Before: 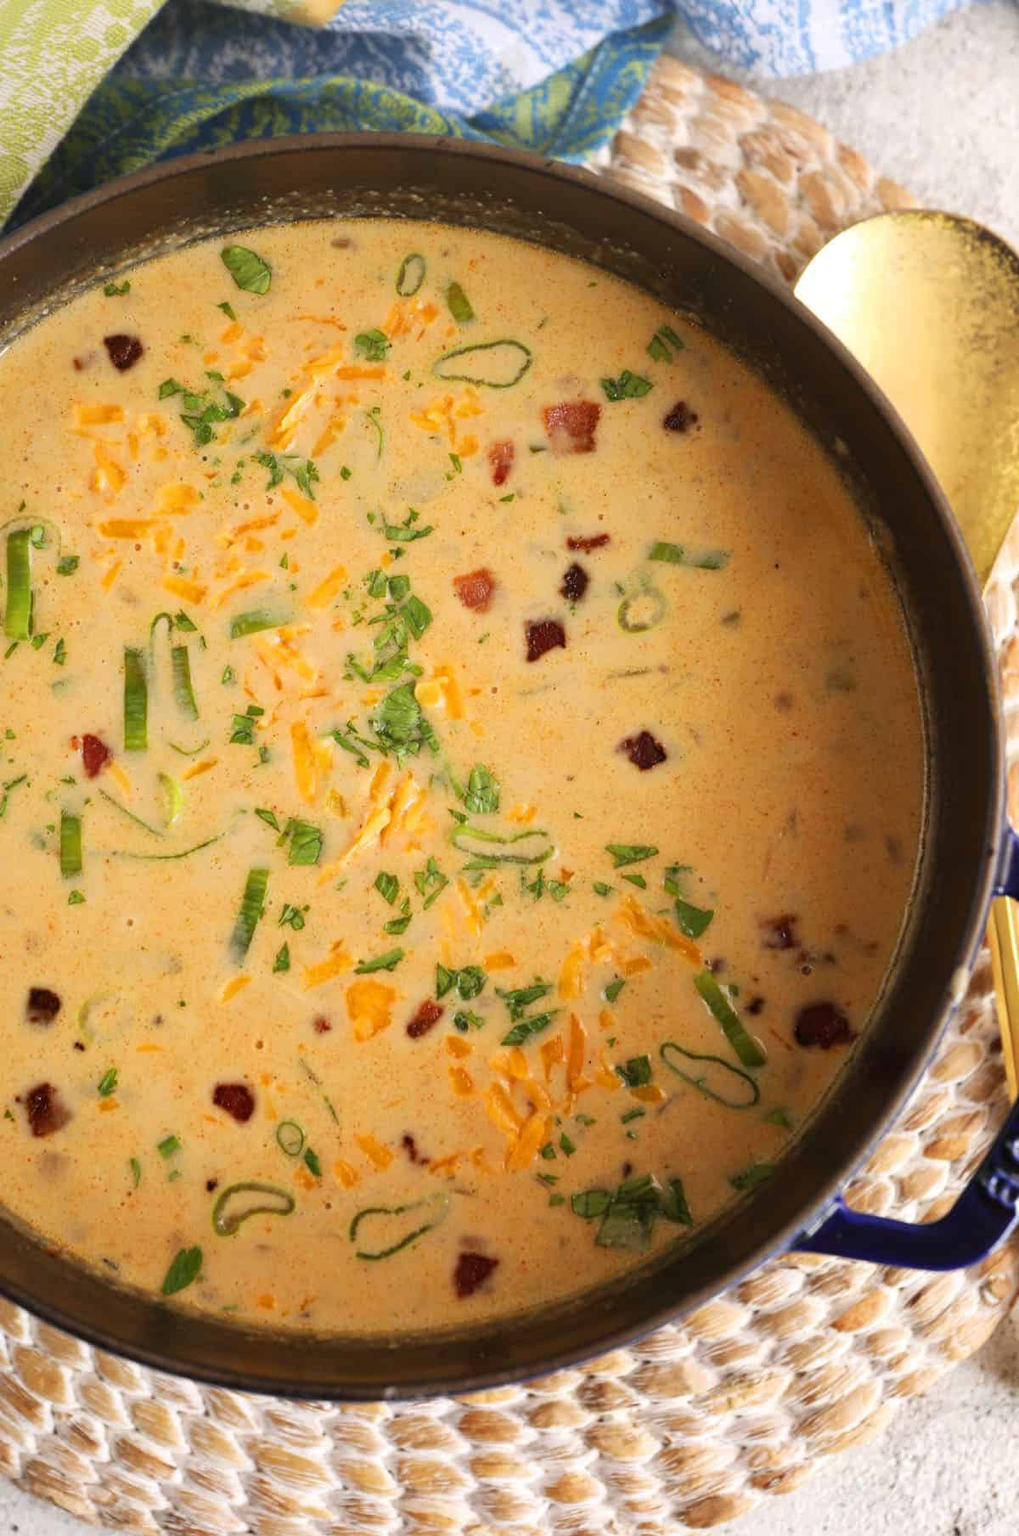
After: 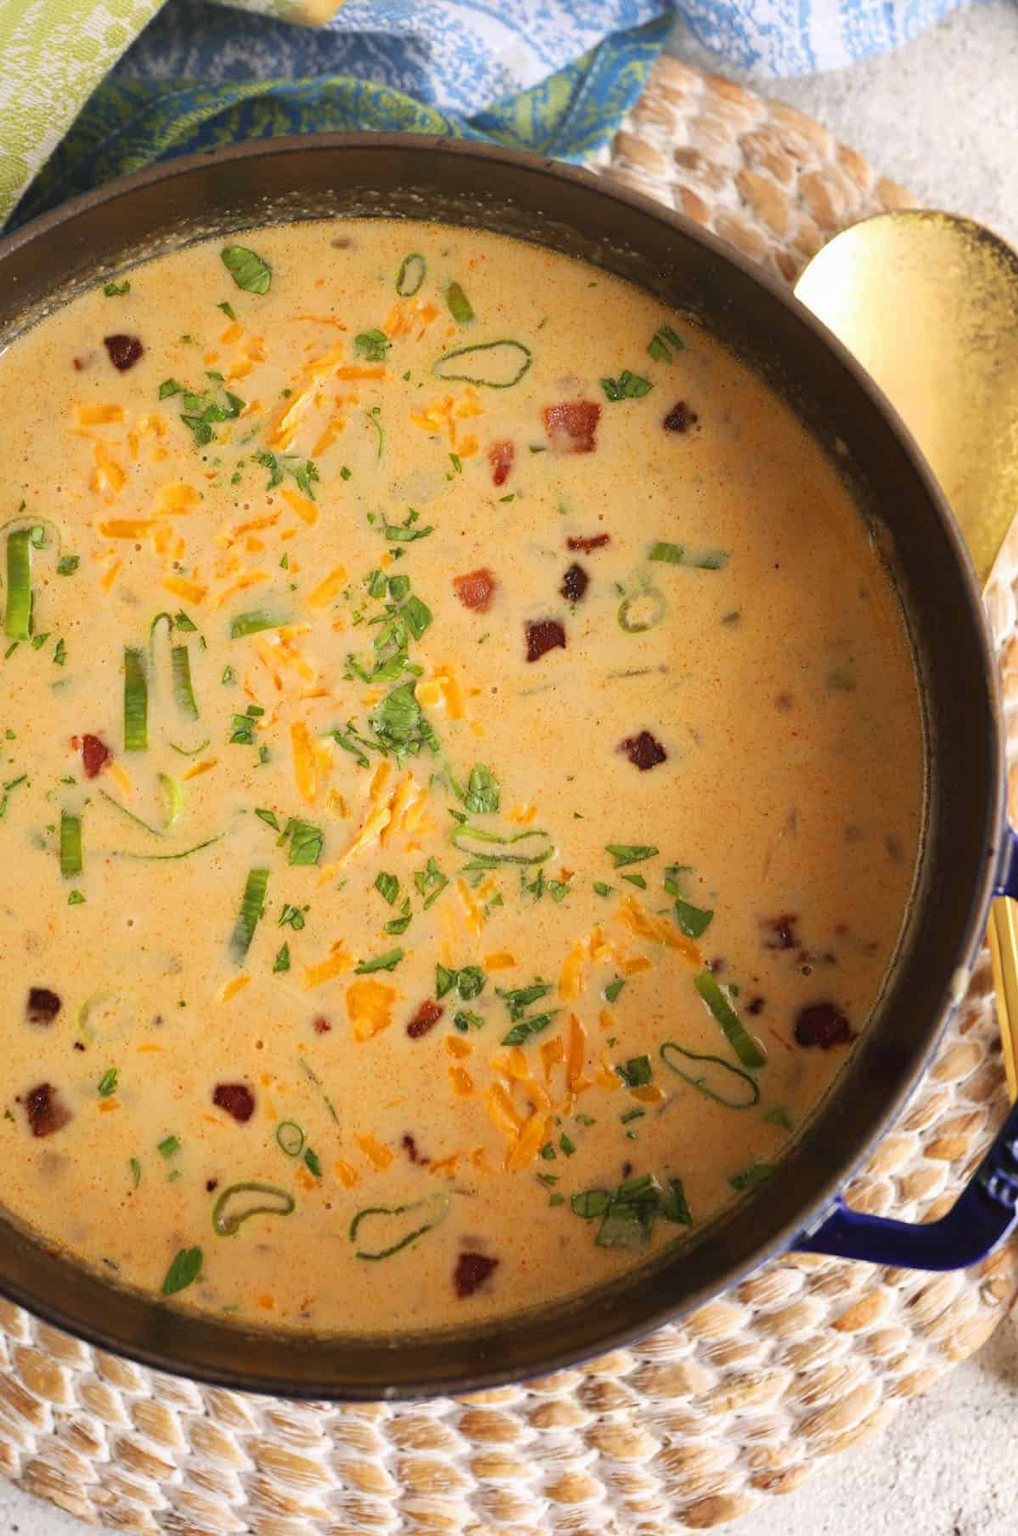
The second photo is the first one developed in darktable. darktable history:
contrast equalizer: y [[0.439, 0.44, 0.442, 0.457, 0.493, 0.498], [0.5 ×6], [0.5 ×6], [0 ×6], [0 ×6]], mix 0.298
